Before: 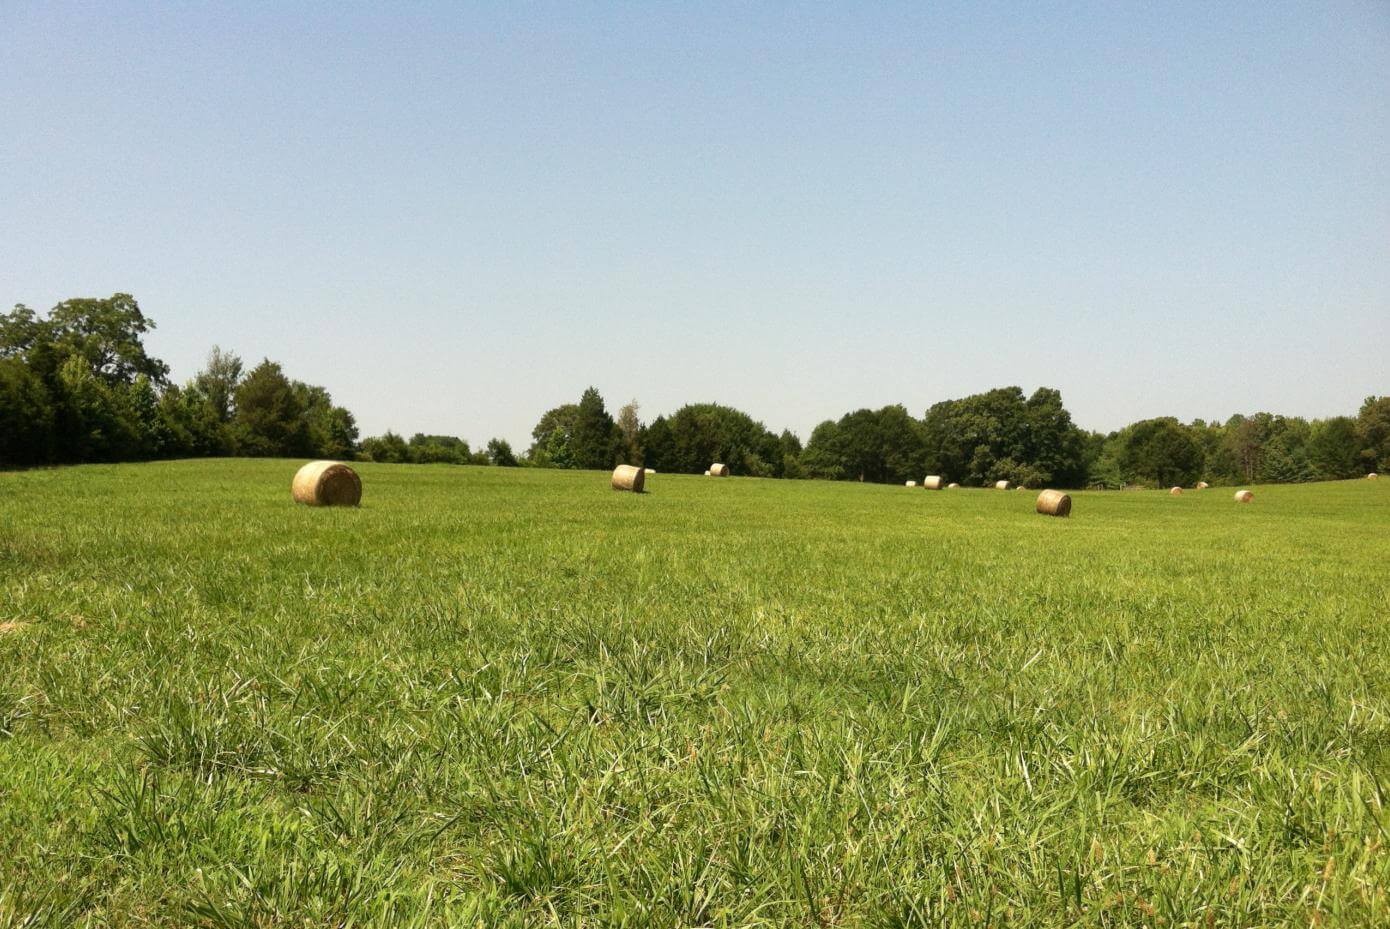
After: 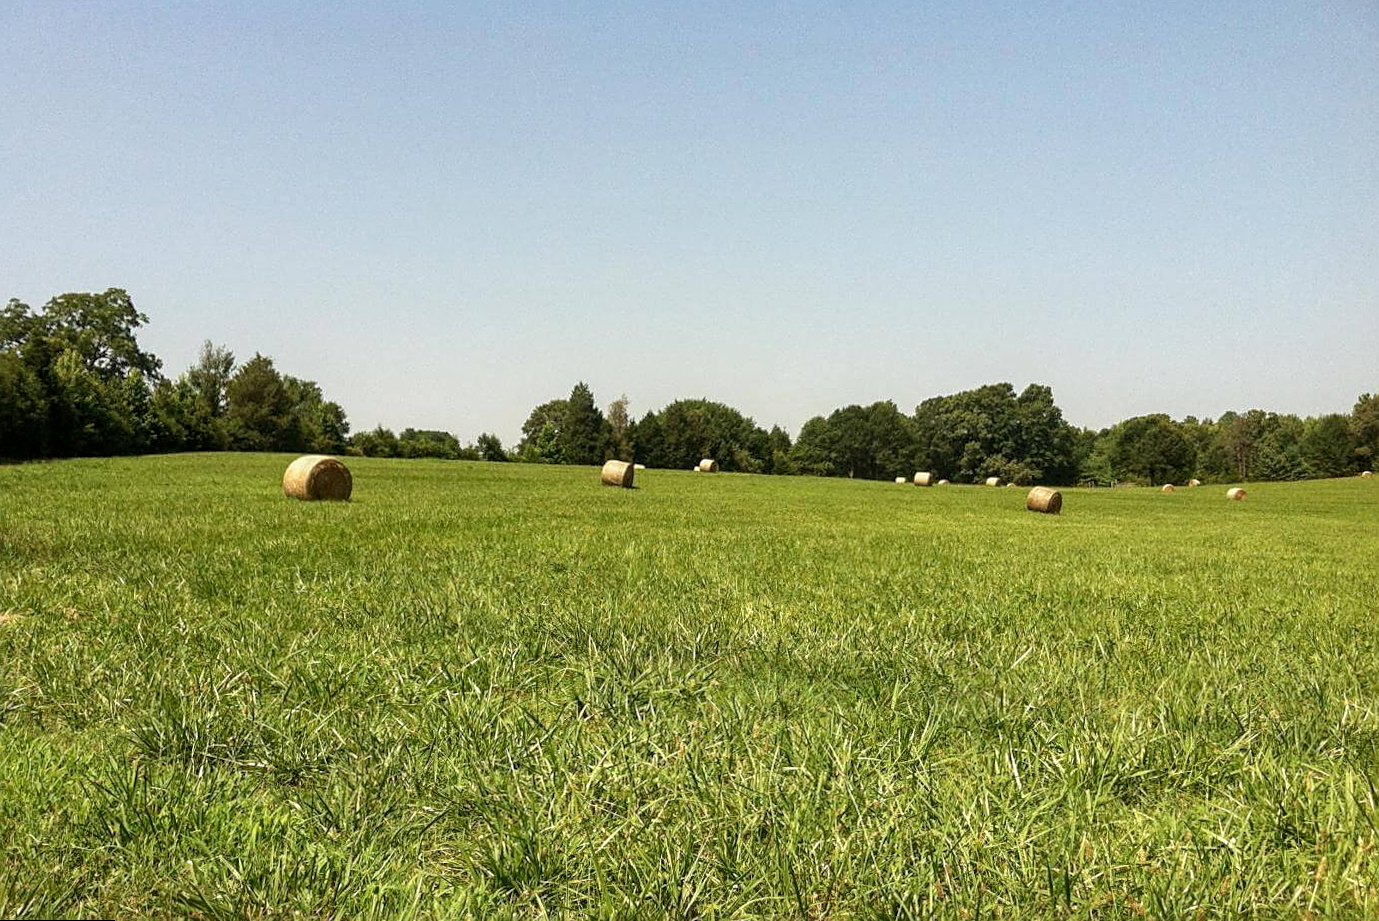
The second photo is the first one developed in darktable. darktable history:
sharpen: on, module defaults
local contrast: on, module defaults
rotate and perspective: rotation 0.192°, lens shift (horizontal) -0.015, crop left 0.005, crop right 0.996, crop top 0.006, crop bottom 0.99
